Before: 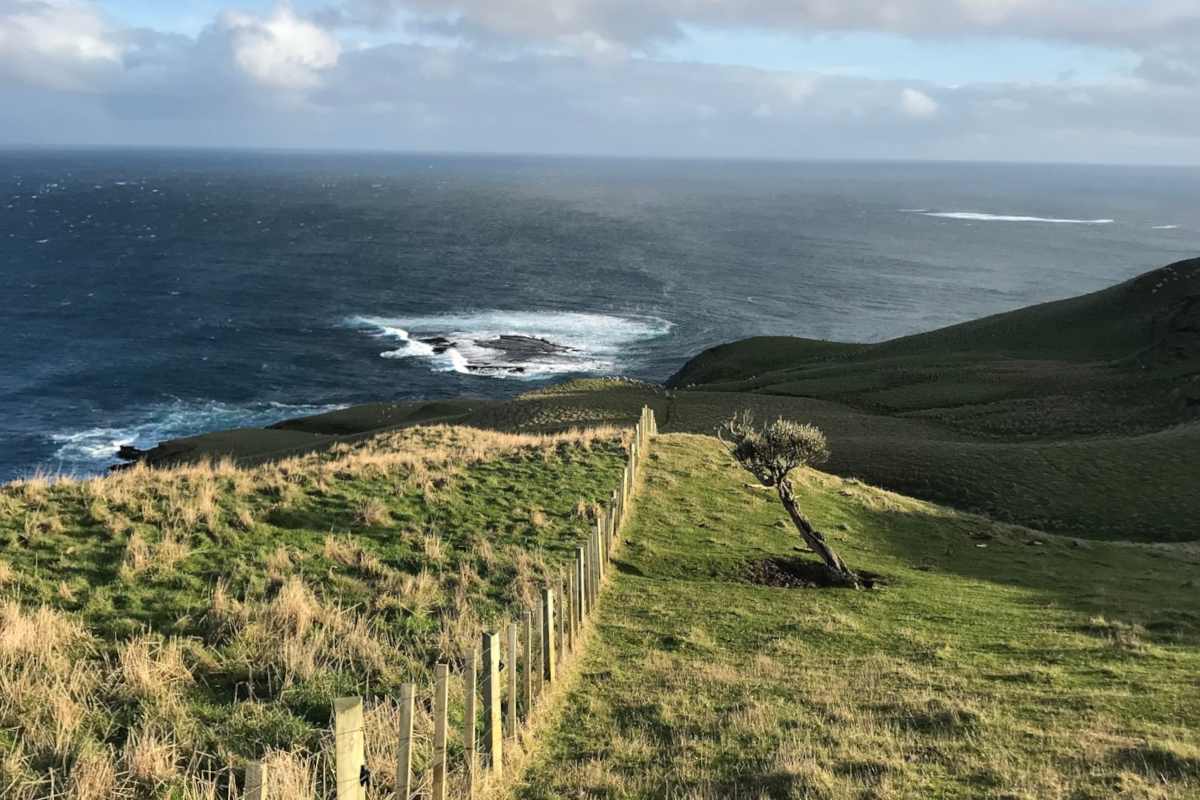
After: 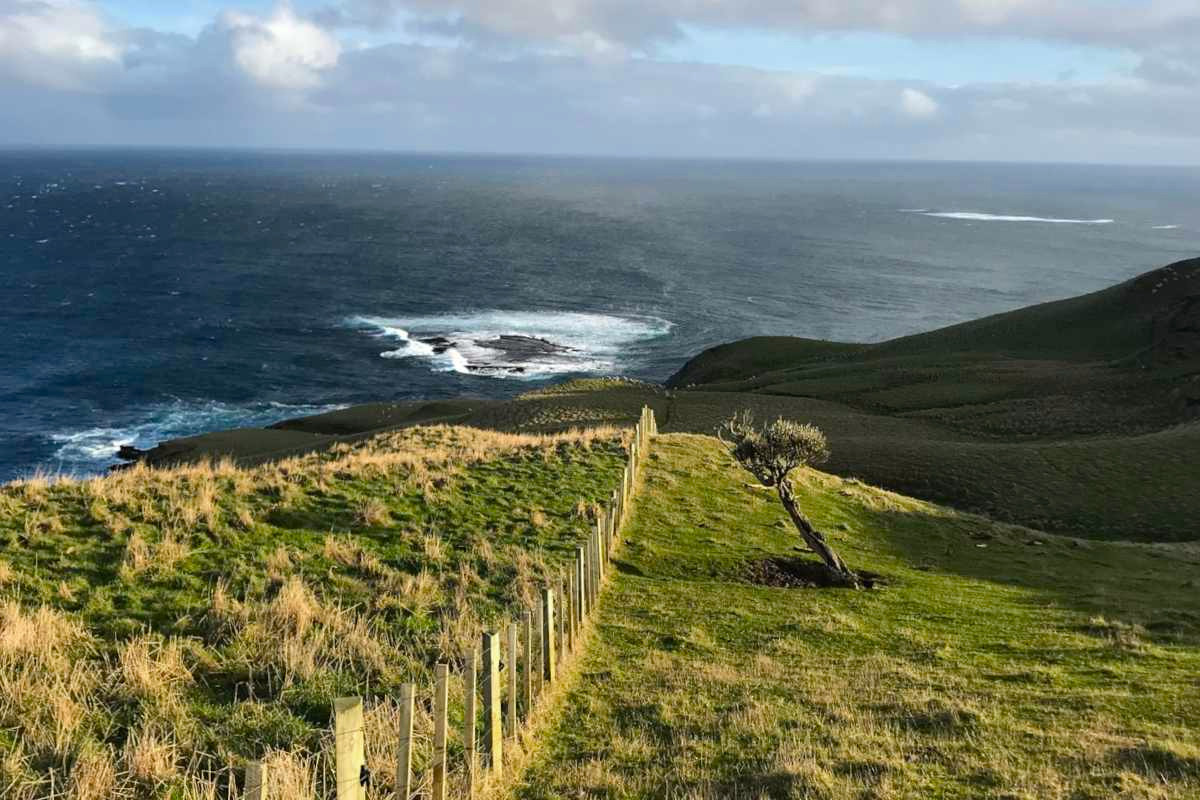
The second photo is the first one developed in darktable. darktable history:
color balance rgb: power › chroma 0.26%, power › hue 61.07°, perceptual saturation grading › global saturation 16.443%, saturation formula JzAzBz (2021)
